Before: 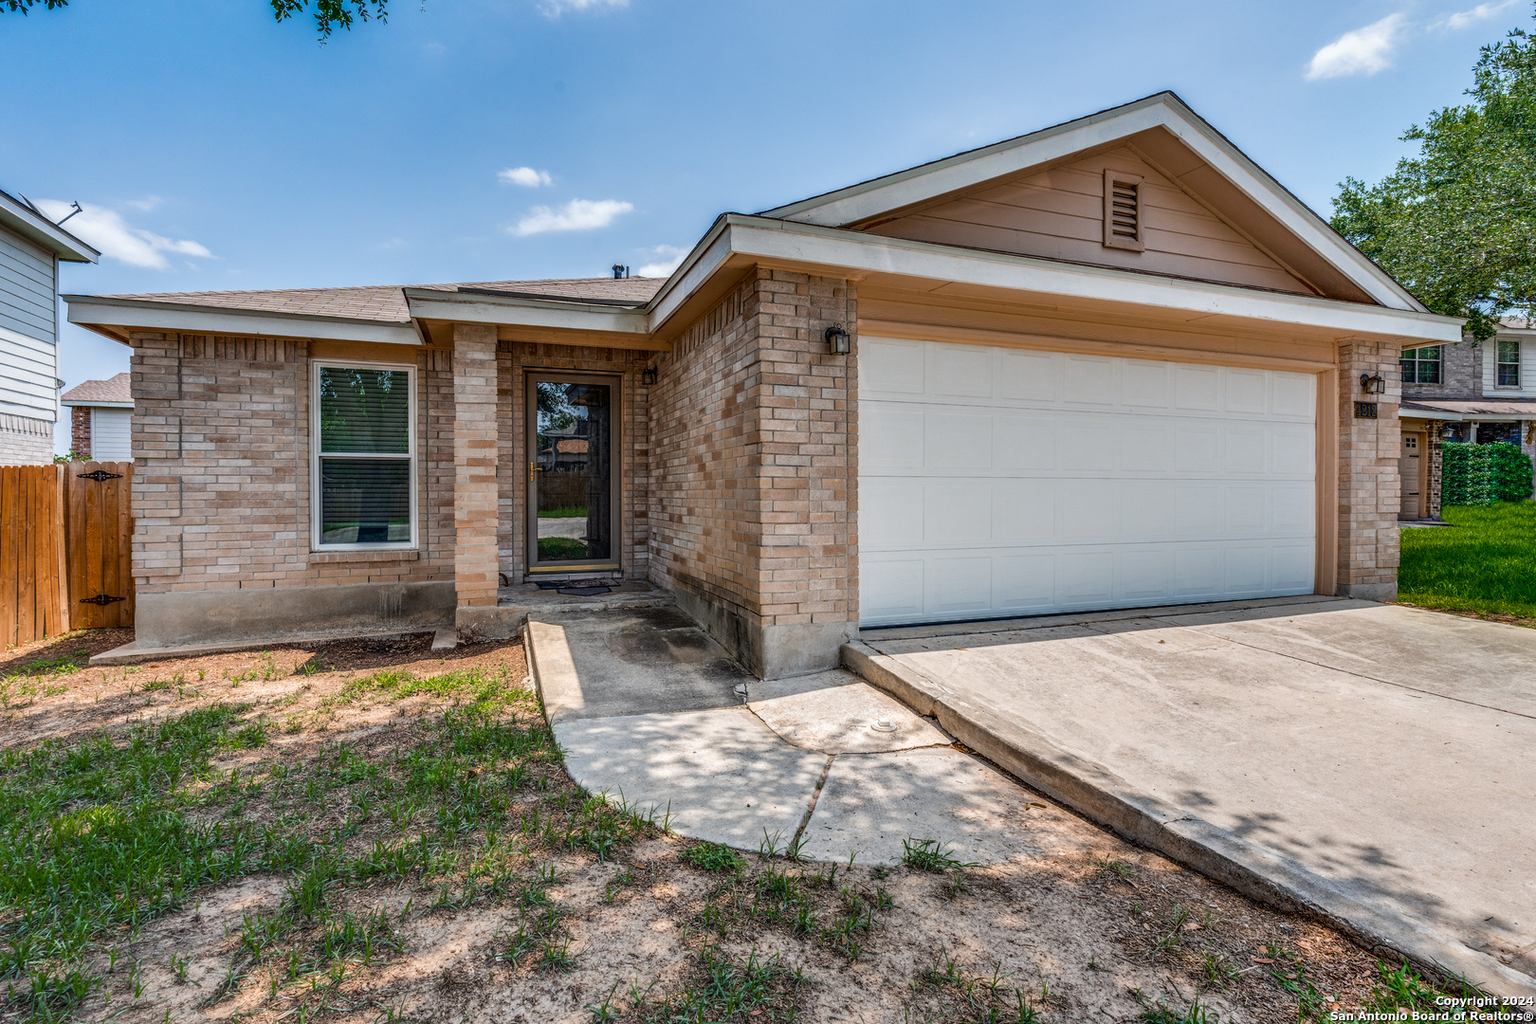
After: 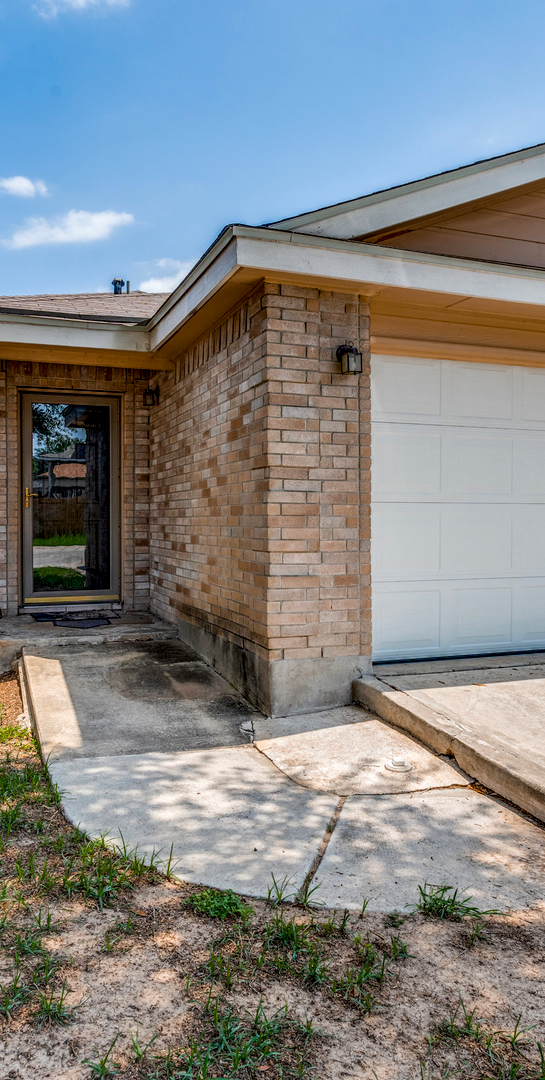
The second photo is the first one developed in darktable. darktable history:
exposure: black level correction 0.005, exposure 0.015 EV, compensate exposure bias true, compensate highlight preservation false
crop: left 33.017%, right 33.329%
color balance rgb: linear chroma grading › global chroma 14.615%, perceptual saturation grading › global saturation 0.071%
